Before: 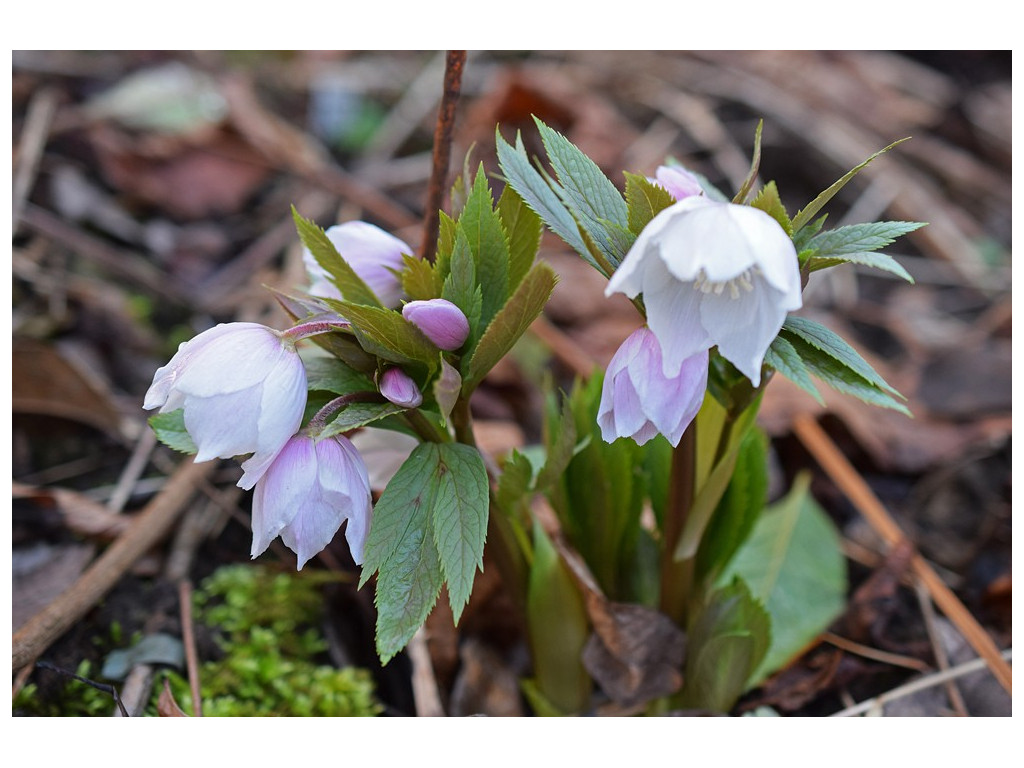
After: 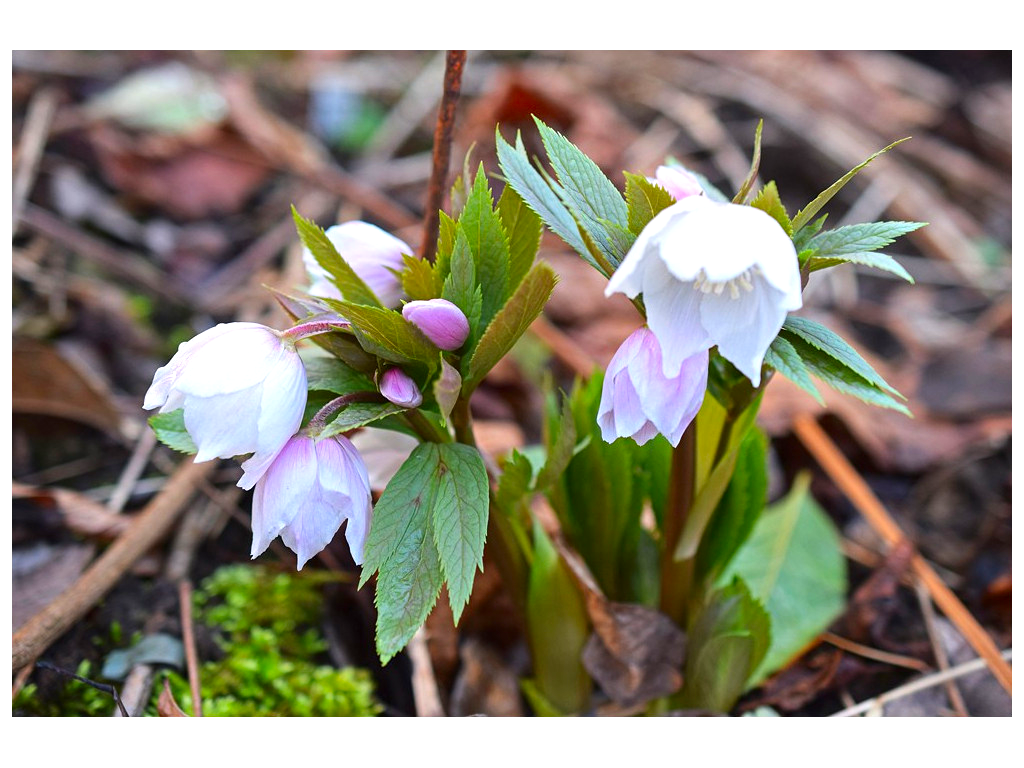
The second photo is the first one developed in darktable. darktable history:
exposure: exposure 0.526 EV, compensate exposure bias true, compensate highlight preservation false
contrast brightness saturation: contrast 0.091, saturation 0.284
